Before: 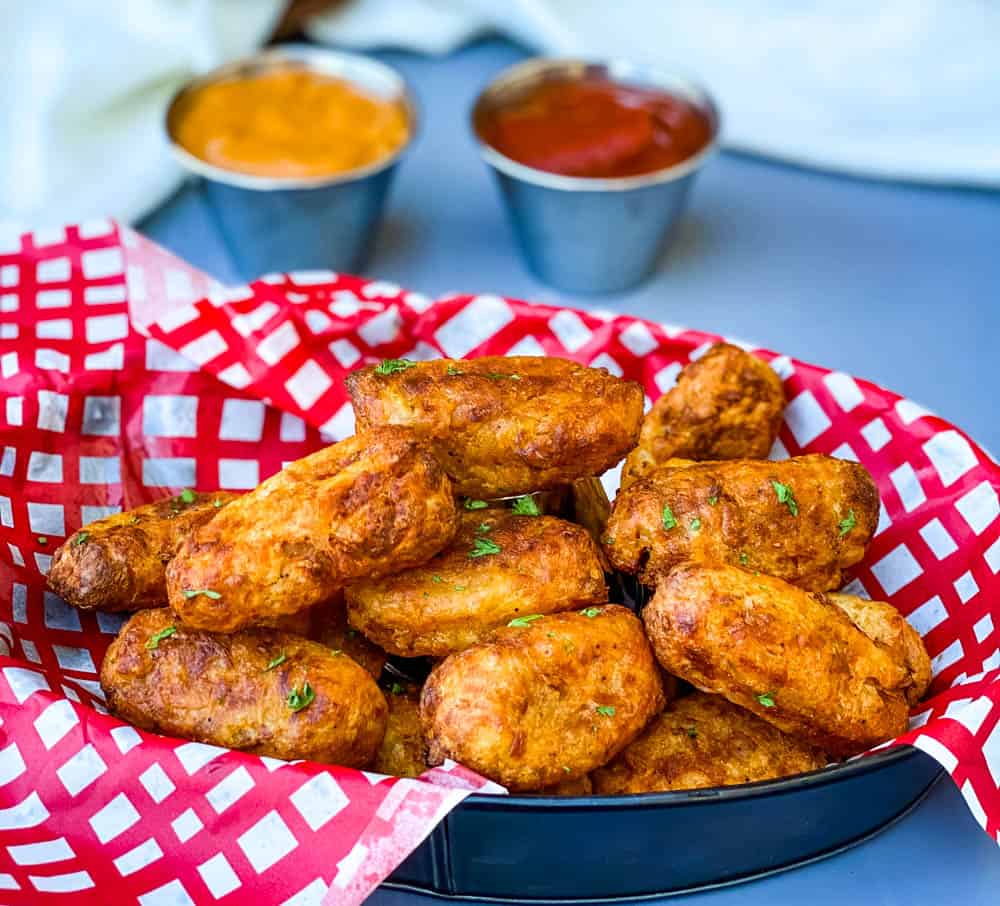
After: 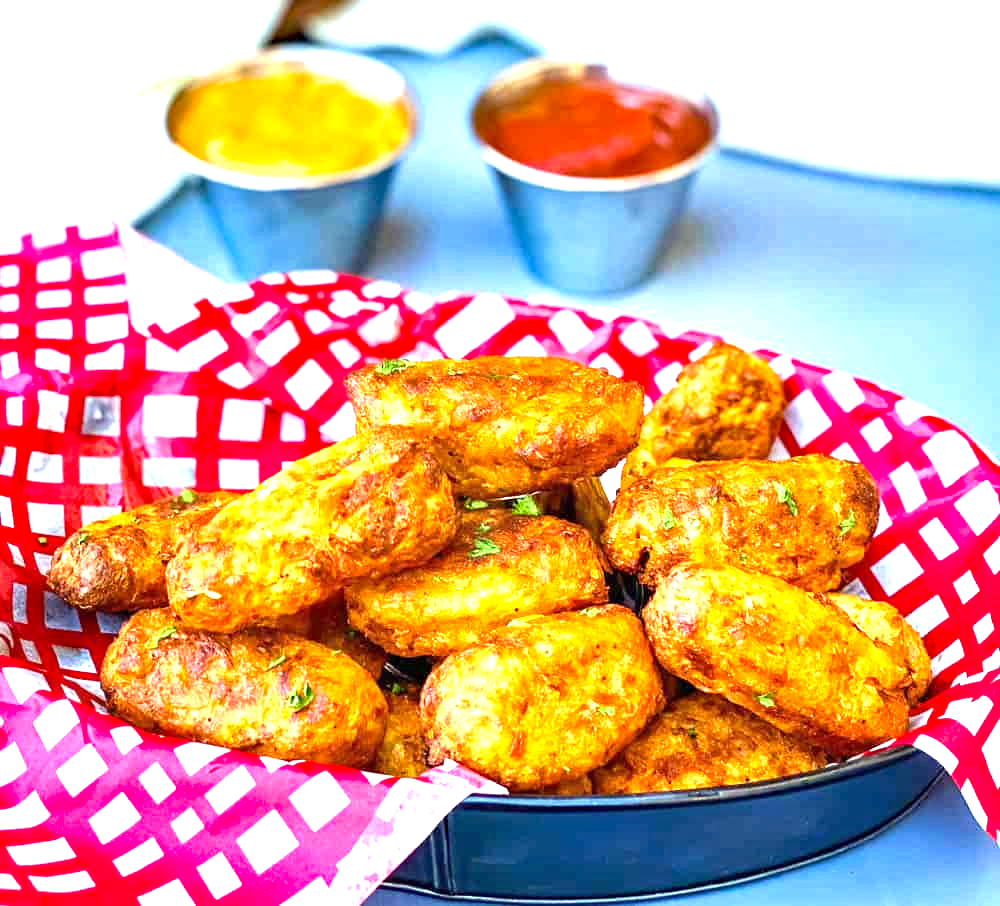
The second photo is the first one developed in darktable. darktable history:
haze removal: compatibility mode true, adaptive false
exposure: black level correction 0, exposure 1.5 EV, compensate highlight preservation false
color correction: highlights a* 3.84, highlights b* 5.07
